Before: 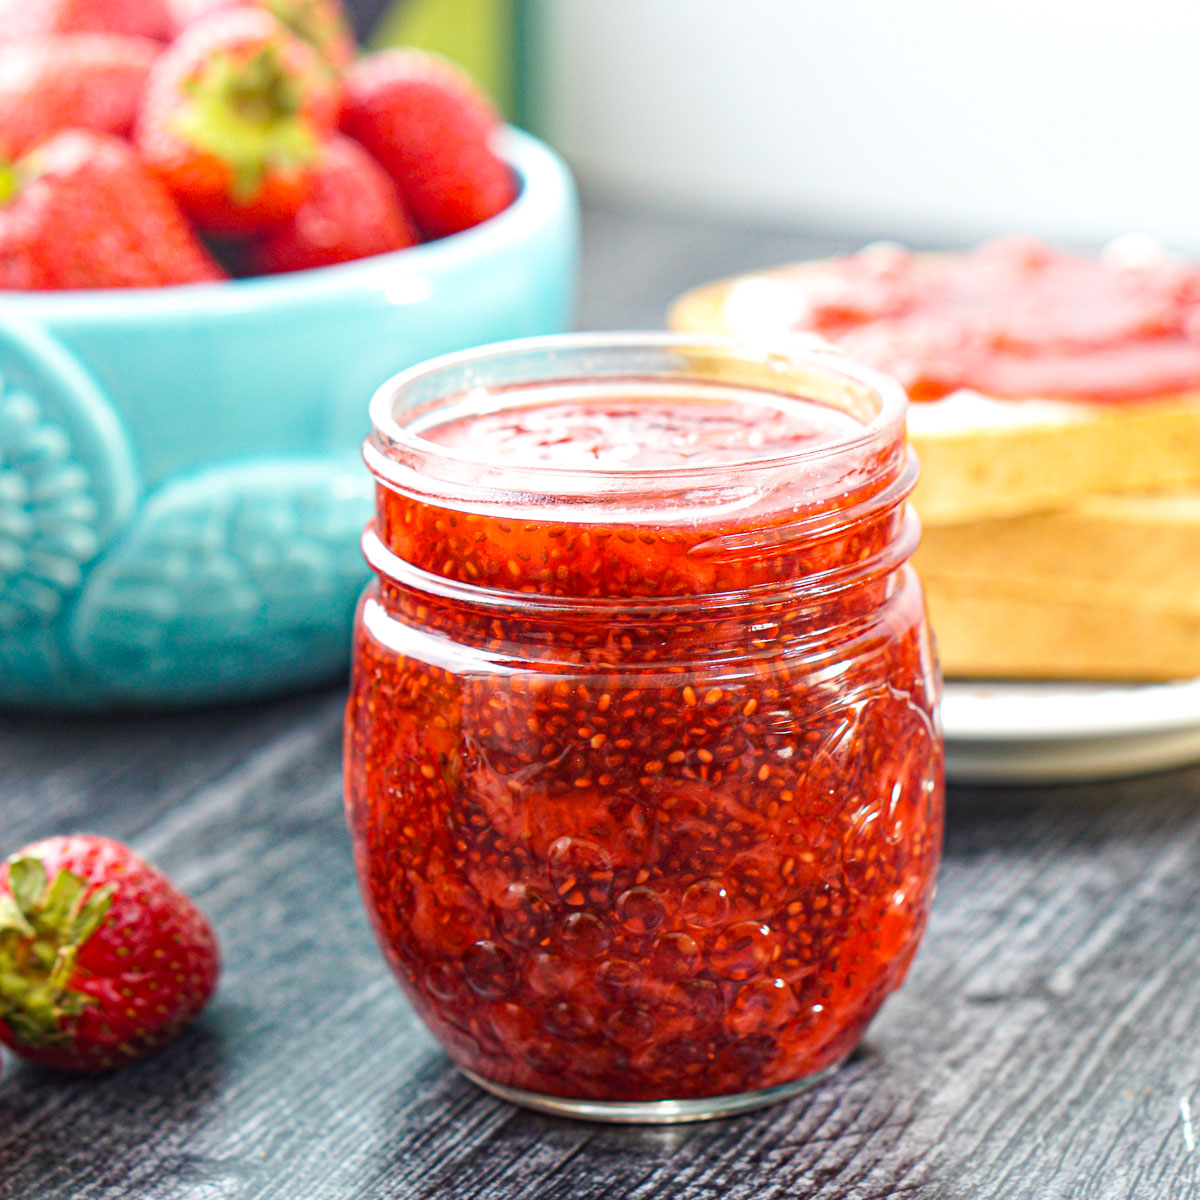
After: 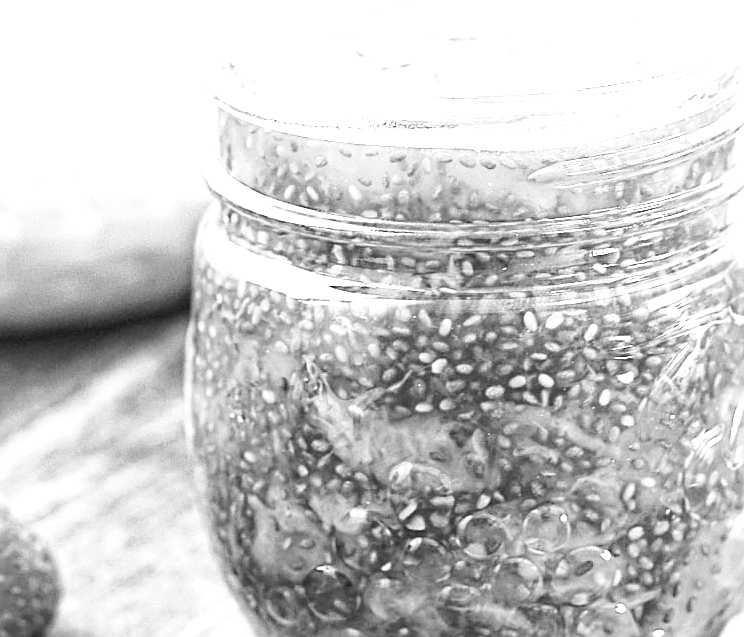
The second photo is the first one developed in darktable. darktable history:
crop: left 13.312%, top 31.28%, right 24.627%, bottom 15.582%
contrast brightness saturation: saturation -1
sharpen: on, module defaults
tone curve: curves: ch0 [(0, 0) (0.003, 0.047) (0.011, 0.051) (0.025, 0.051) (0.044, 0.057) (0.069, 0.068) (0.1, 0.076) (0.136, 0.108) (0.177, 0.166) (0.224, 0.229) (0.277, 0.299) (0.335, 0.364) (0.399, 0.46) (0.468, 0.553) (0.543, 0.639) (0.623, 0.724) (0.709, 0.808) (0.801, 0.886) (0.898, 0.954) (1, 1)], preserve colors none
exposure: black level correction 0, exposure 1.1 EV, compensate exposure bias true, compensate highlight preservation false
tone equalizer: on, module defaults
